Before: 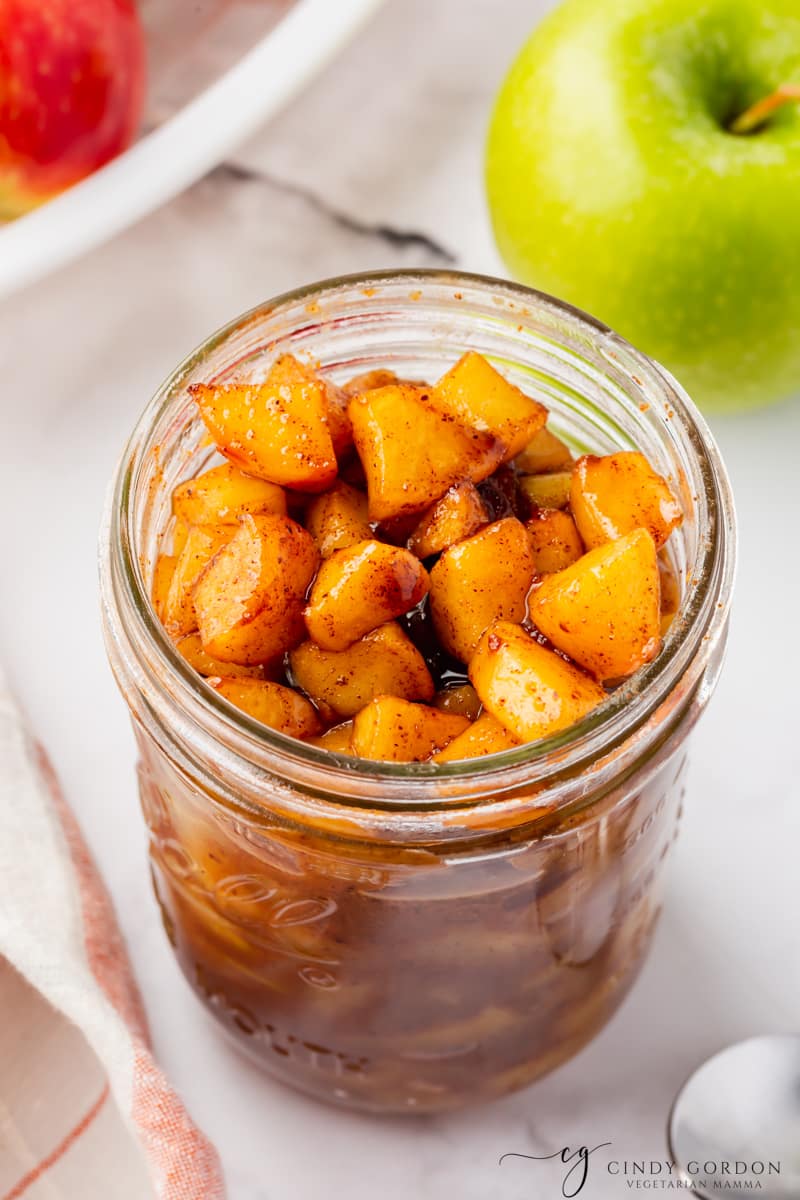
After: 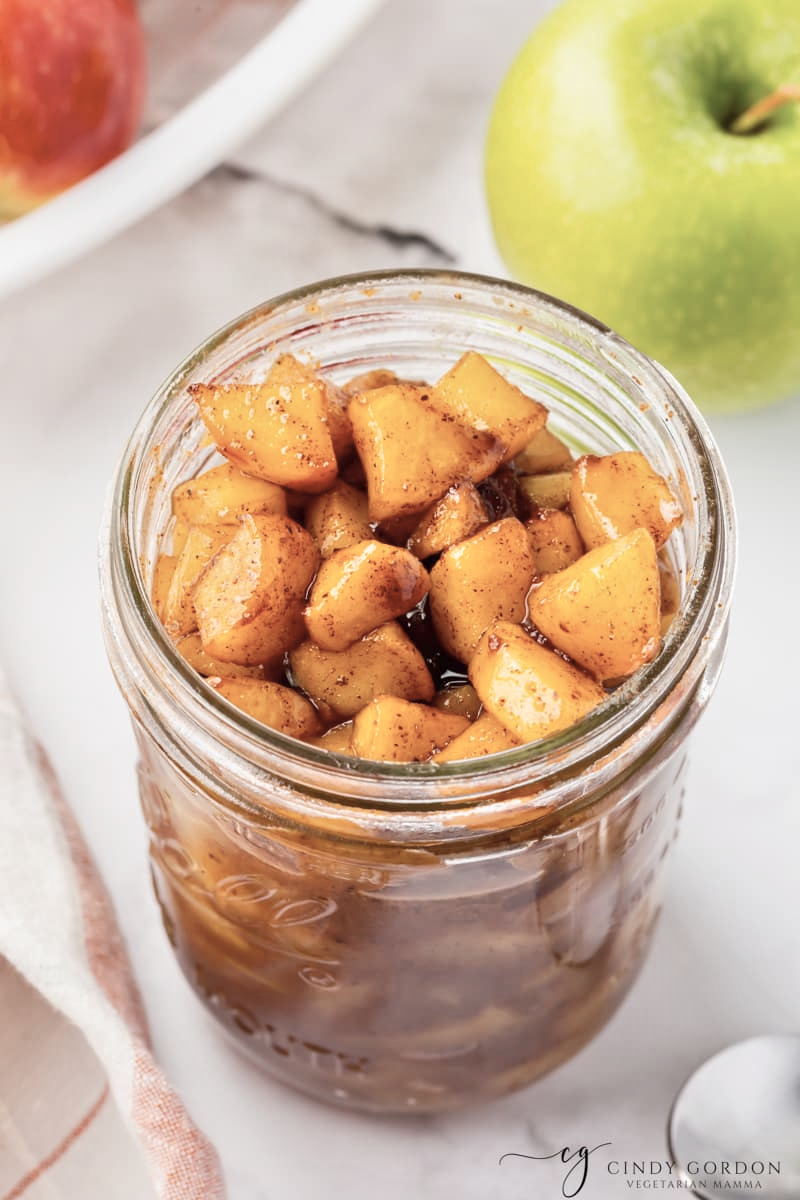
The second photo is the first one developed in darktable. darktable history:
tone equalizer: -8 EV 1 EV, -7 EV 1 EV, -6 EV 1 EV, -5 EV 1 EV, -4 EV 1 EV, -3 EV 0.75 EV, -2 EV 0.5 EV, -1 EV 0.25 EV
contrast brightness saturation: contrast 0.1, saturation -0.36
